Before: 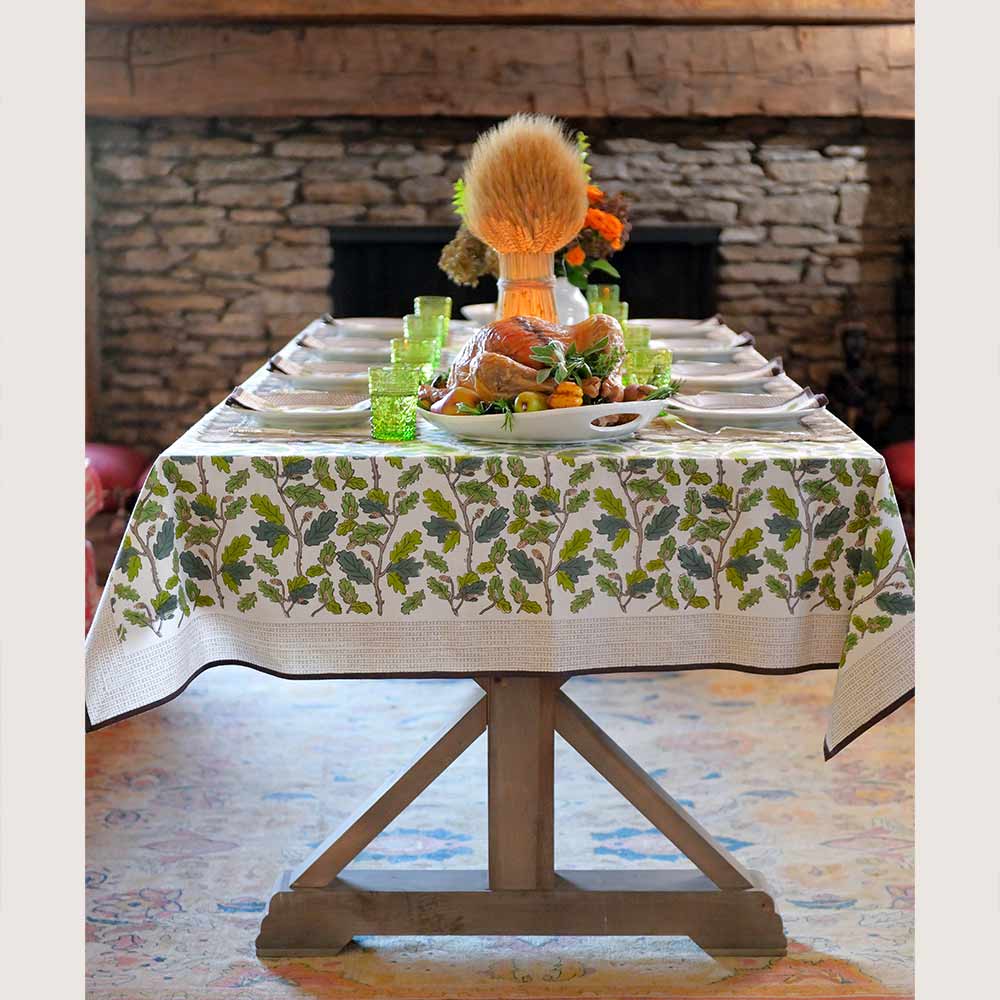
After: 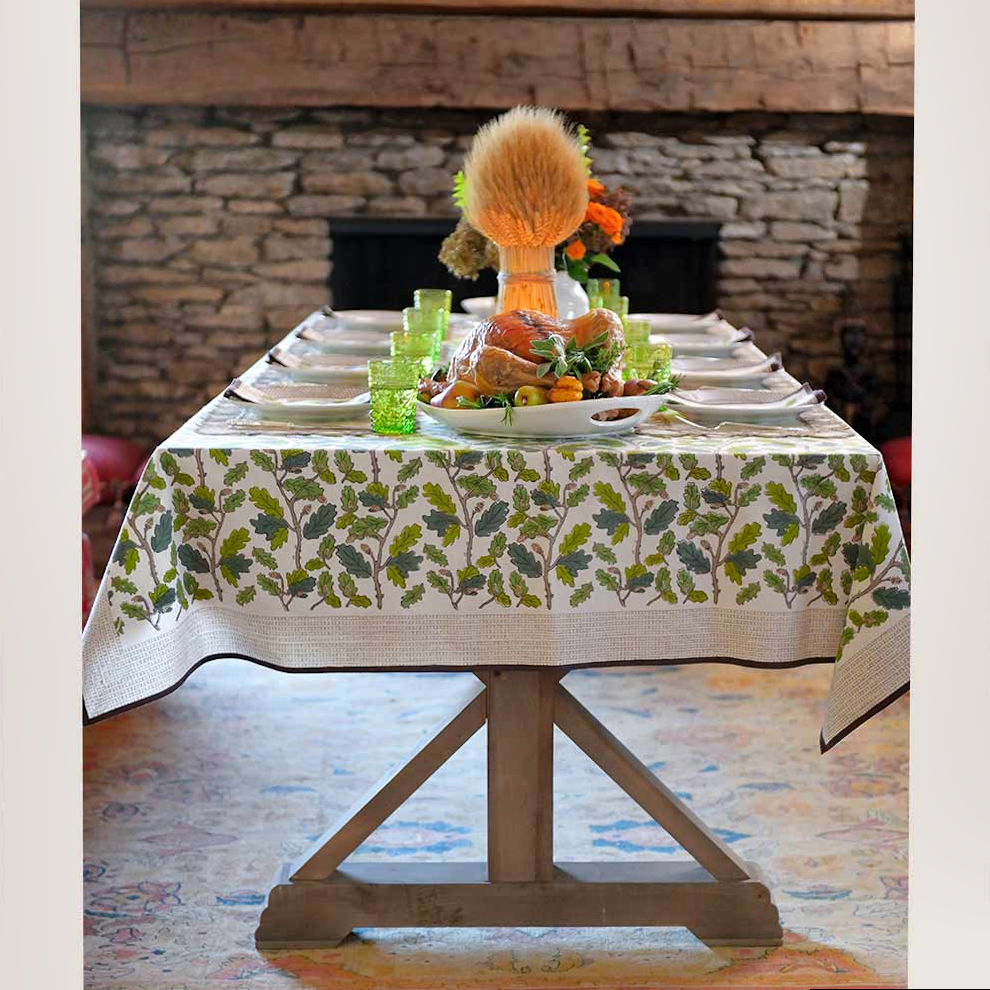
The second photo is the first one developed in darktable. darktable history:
rotate and perspective: rotation 0.174°, lens shift (vertical) 0.013, lens shift (horizontal) 0.019, shear 0.001, automatic cropping original format, crop left 0.007, crop right 0.991, crop top 0.016, crop bottom 0.997
white balance: emerald 1
shadows and highlights: soften with gaussian
